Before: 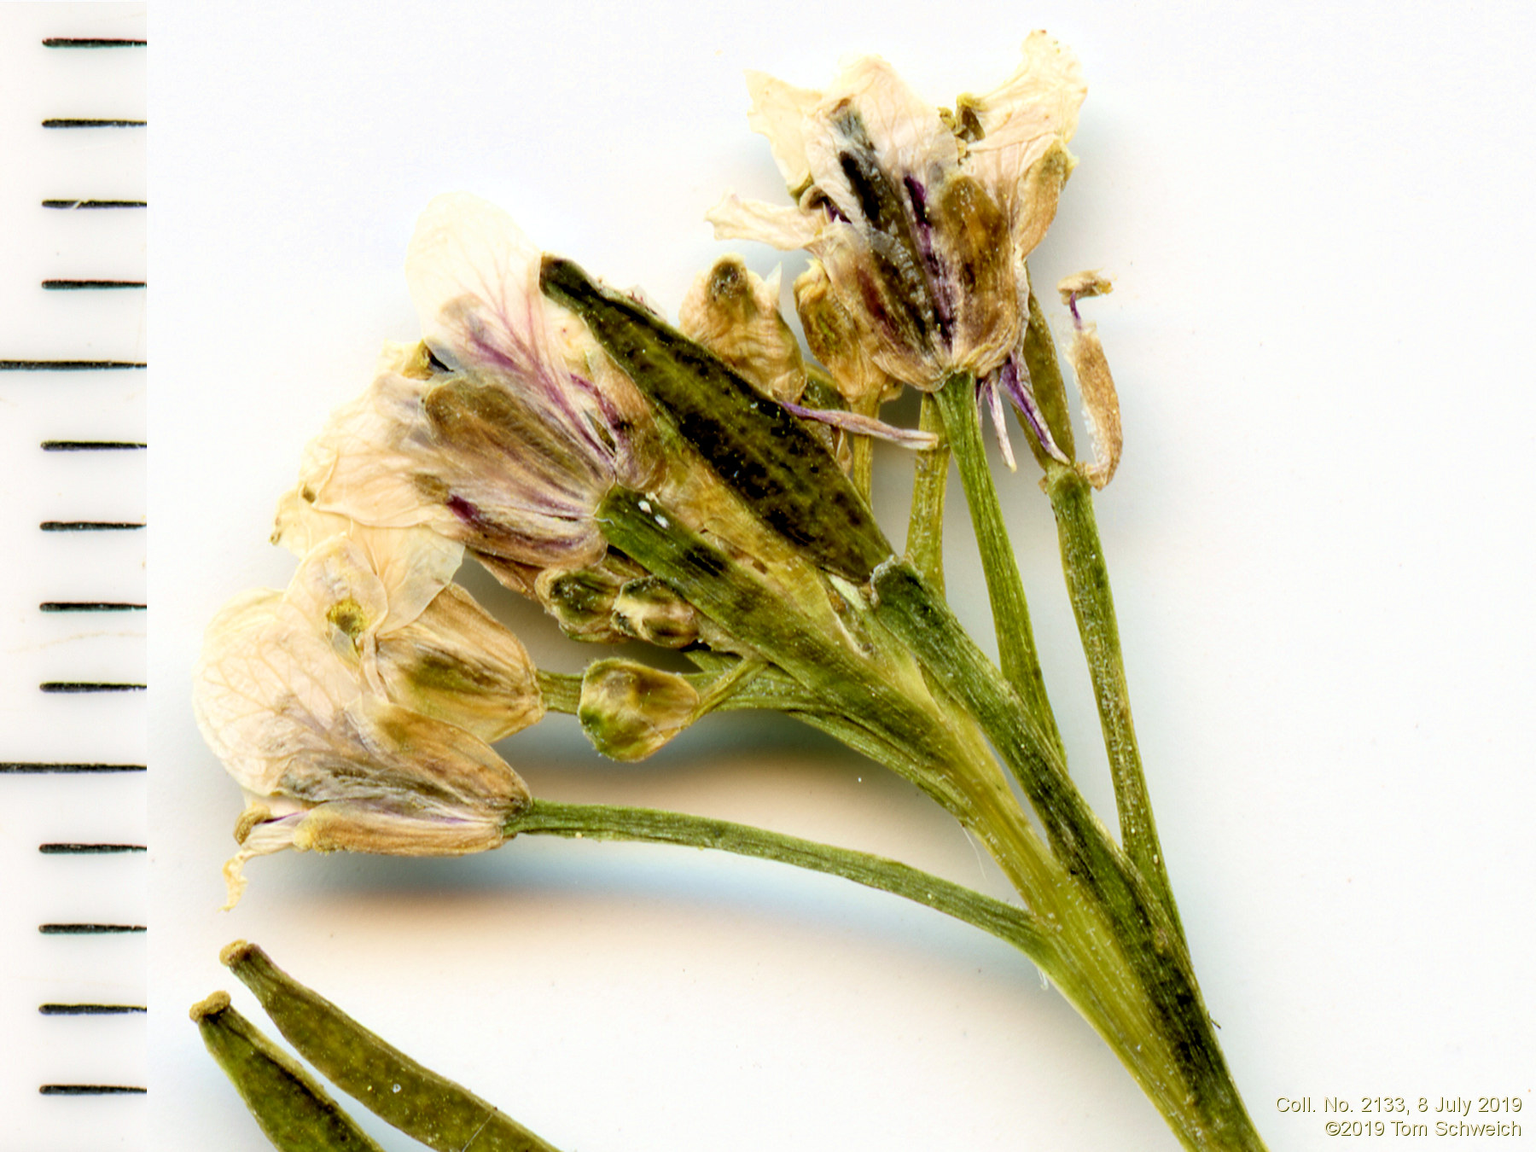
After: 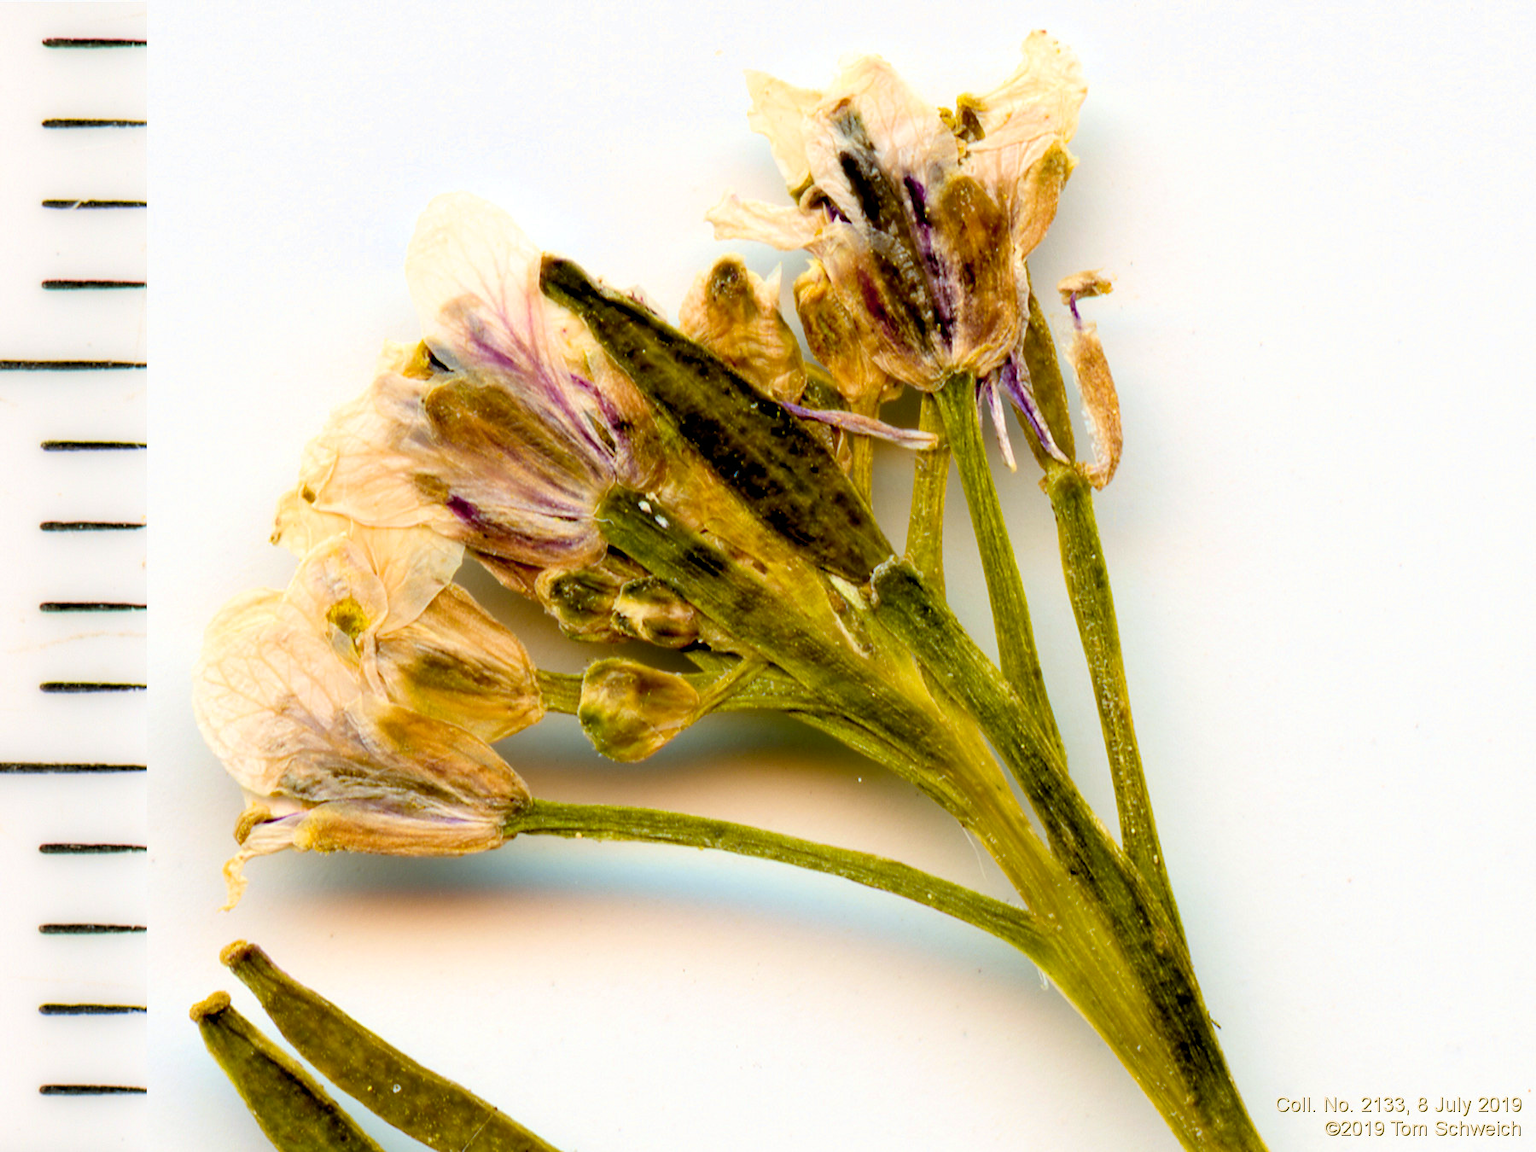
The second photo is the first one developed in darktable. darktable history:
color balance rgb: shadows lift › chroma 1.037%, shadows lift › hue 31.62°, perceptual saturation grading › global saturation 31.282%, hue shift -10.64°
